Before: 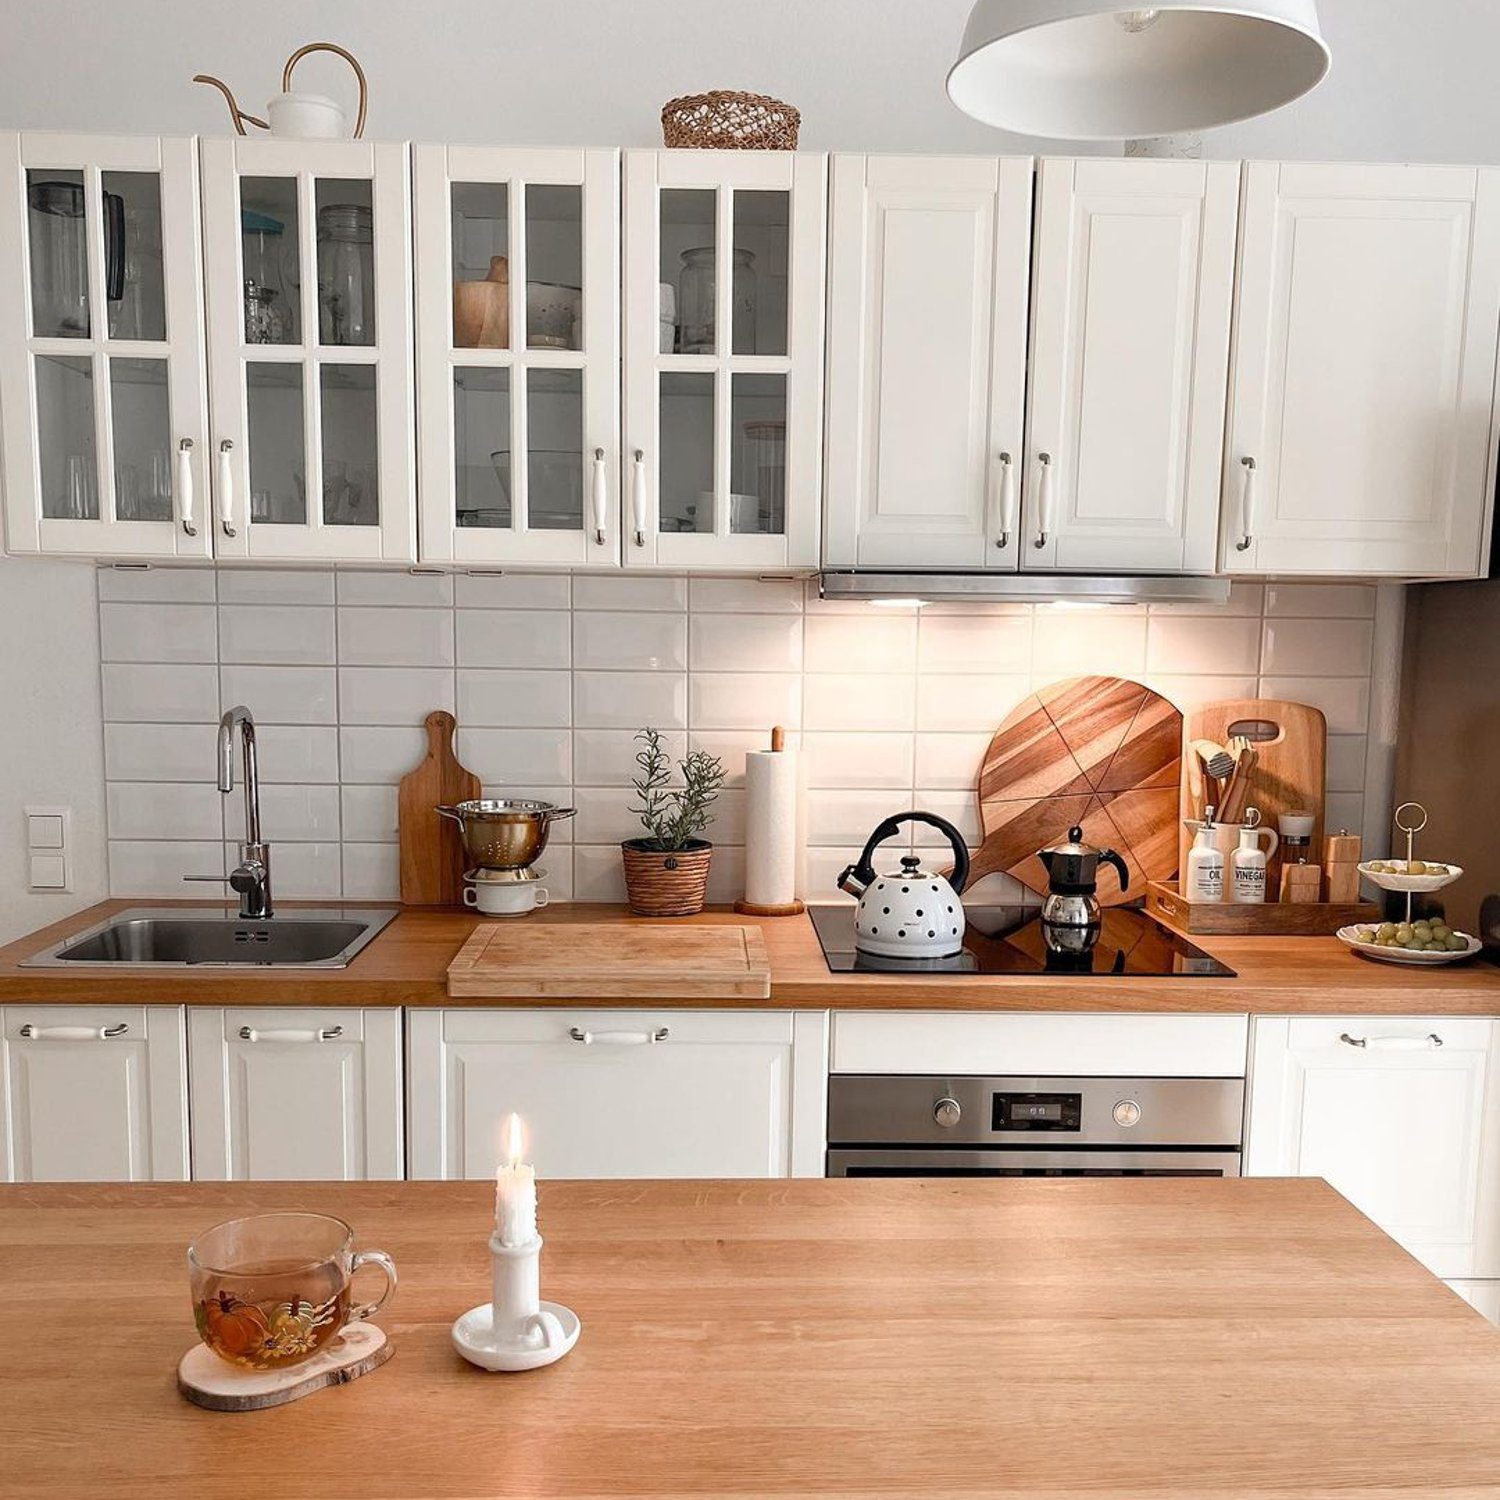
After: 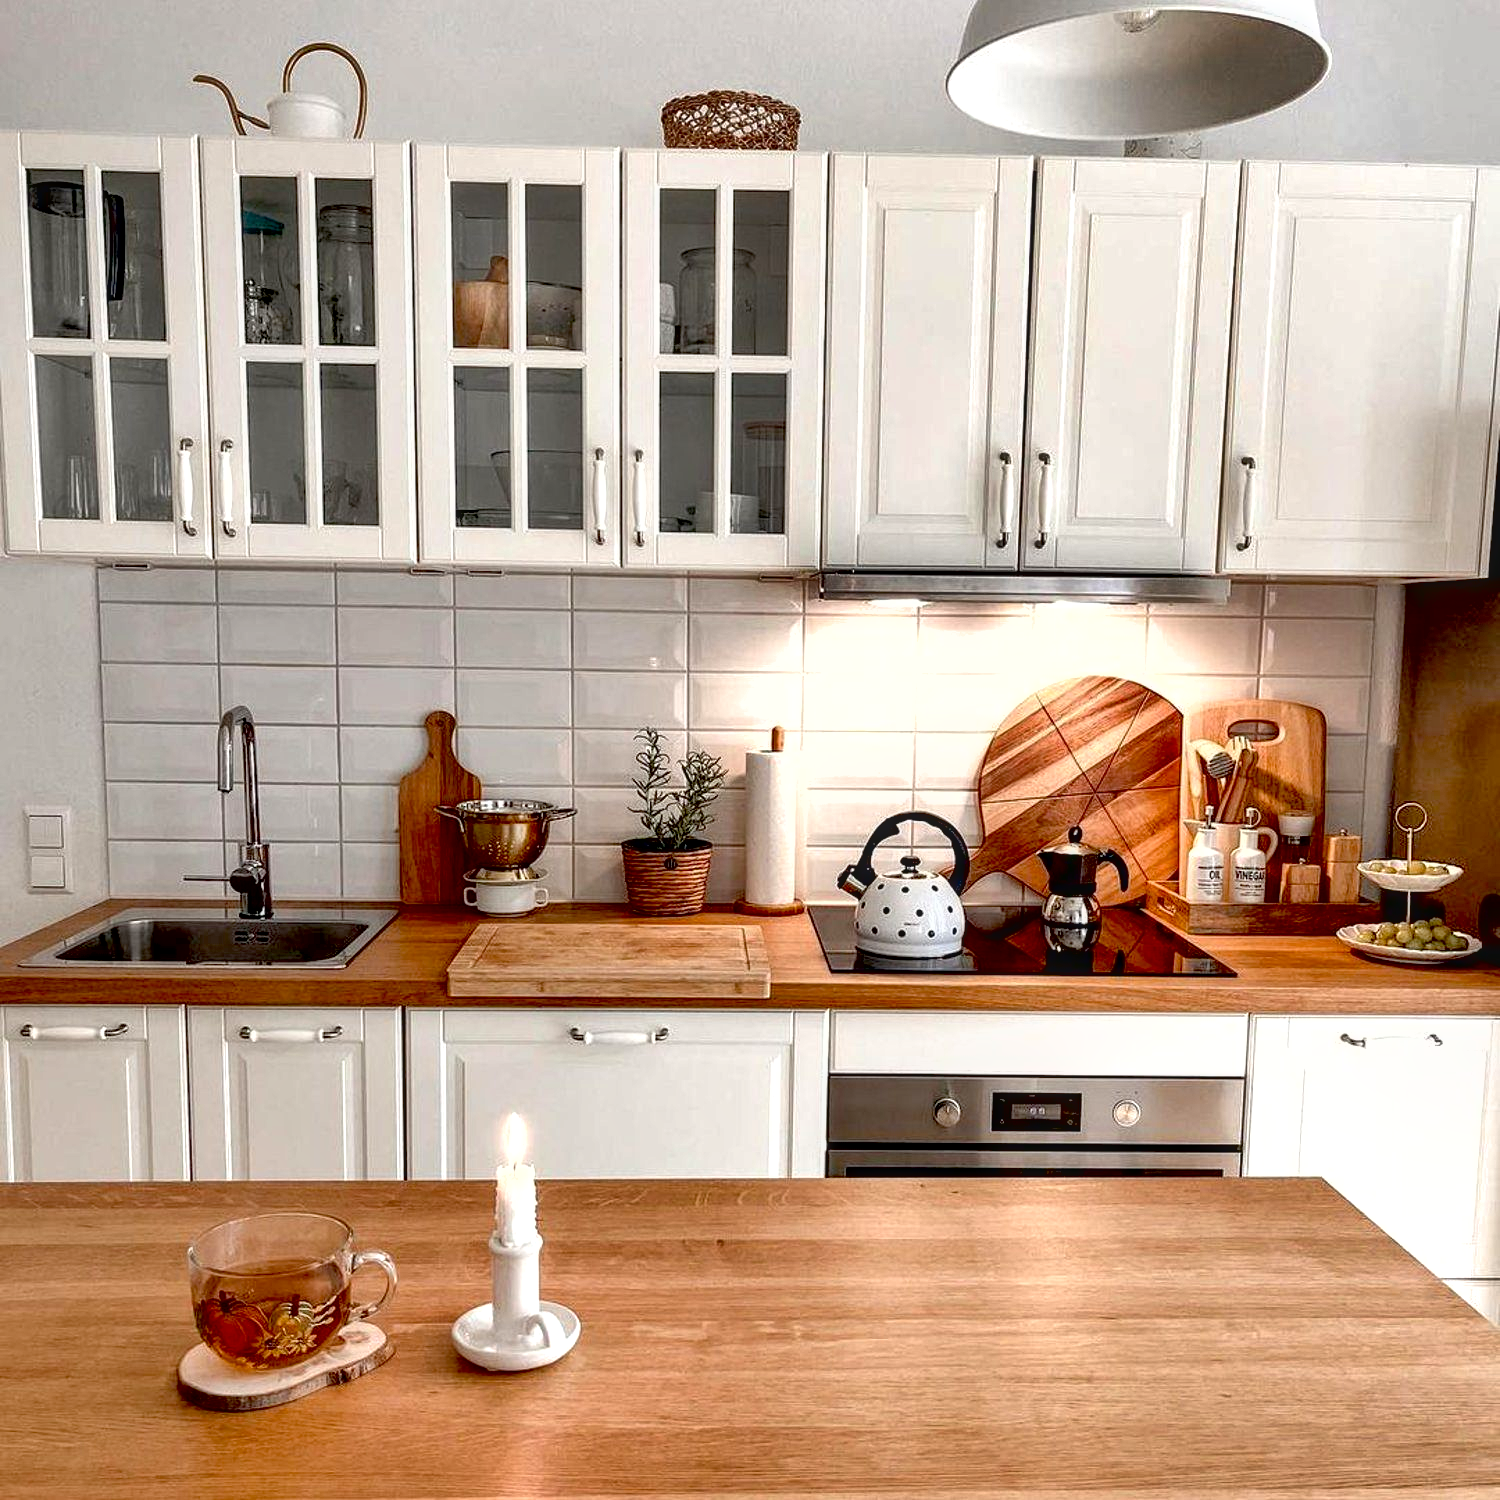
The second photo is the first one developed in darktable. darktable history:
exposure: black level correction 0.031, exposure 0.304 EV, compensate highlight preservation false
local contrast: on, module defaults
shadows and highlights: low approximation 0.01, soften with gaussian
